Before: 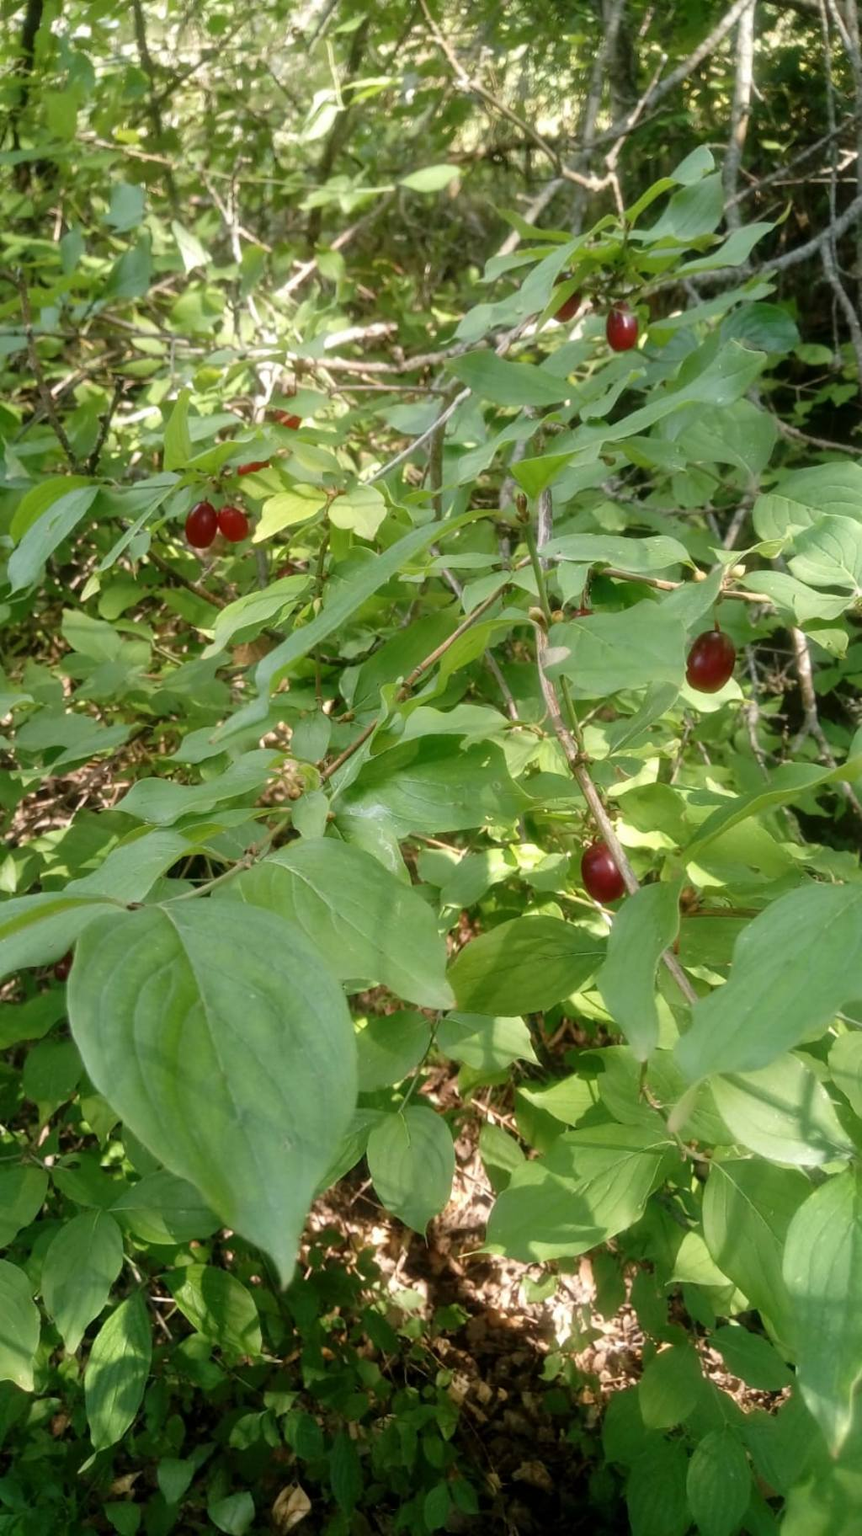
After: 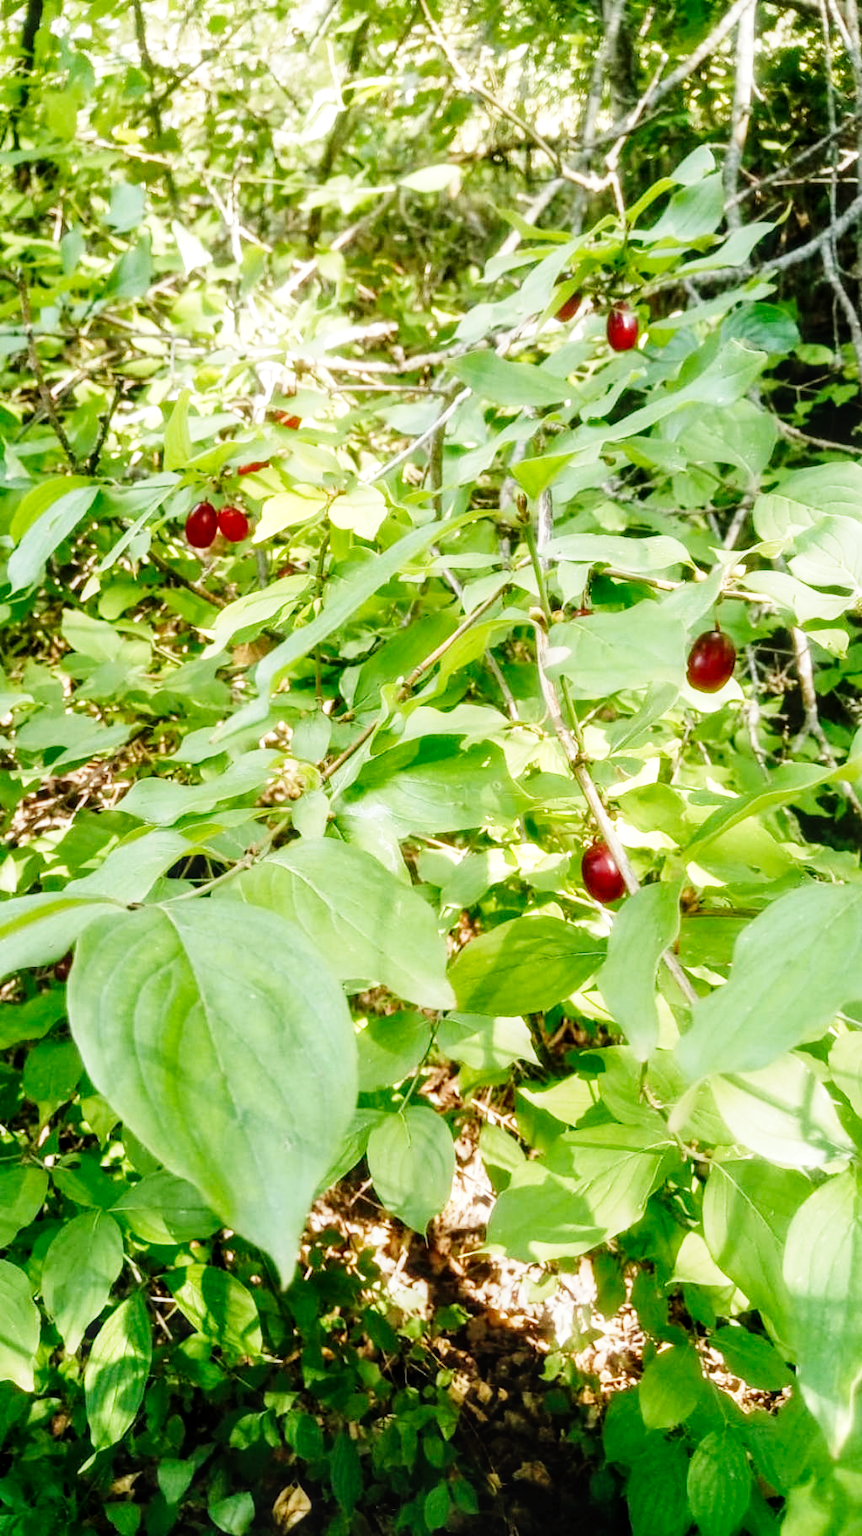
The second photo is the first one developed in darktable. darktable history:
base curve: curves: ch0 [(0, 0) (0, 0.001) (0.001, 0.001) (0.004, 0.002) (0.007, 0.004) (0.015, 0.013) (0.033, 0.045) (0.052, 0.096) (0.075, 0.17) (0.099, 0.241) (0.163, 0.42) (0.219, 0.55) (0.259, 0.616) (0.327, 0.722) (0.365, 0.765) (0.522, 0.873) (0.547, 0.881) (0.689, 0.919) (0.826, 0.952) (1, 1)], preserve colors none
local contrast: on, module defaults
tone equalizer: on, module defaults
